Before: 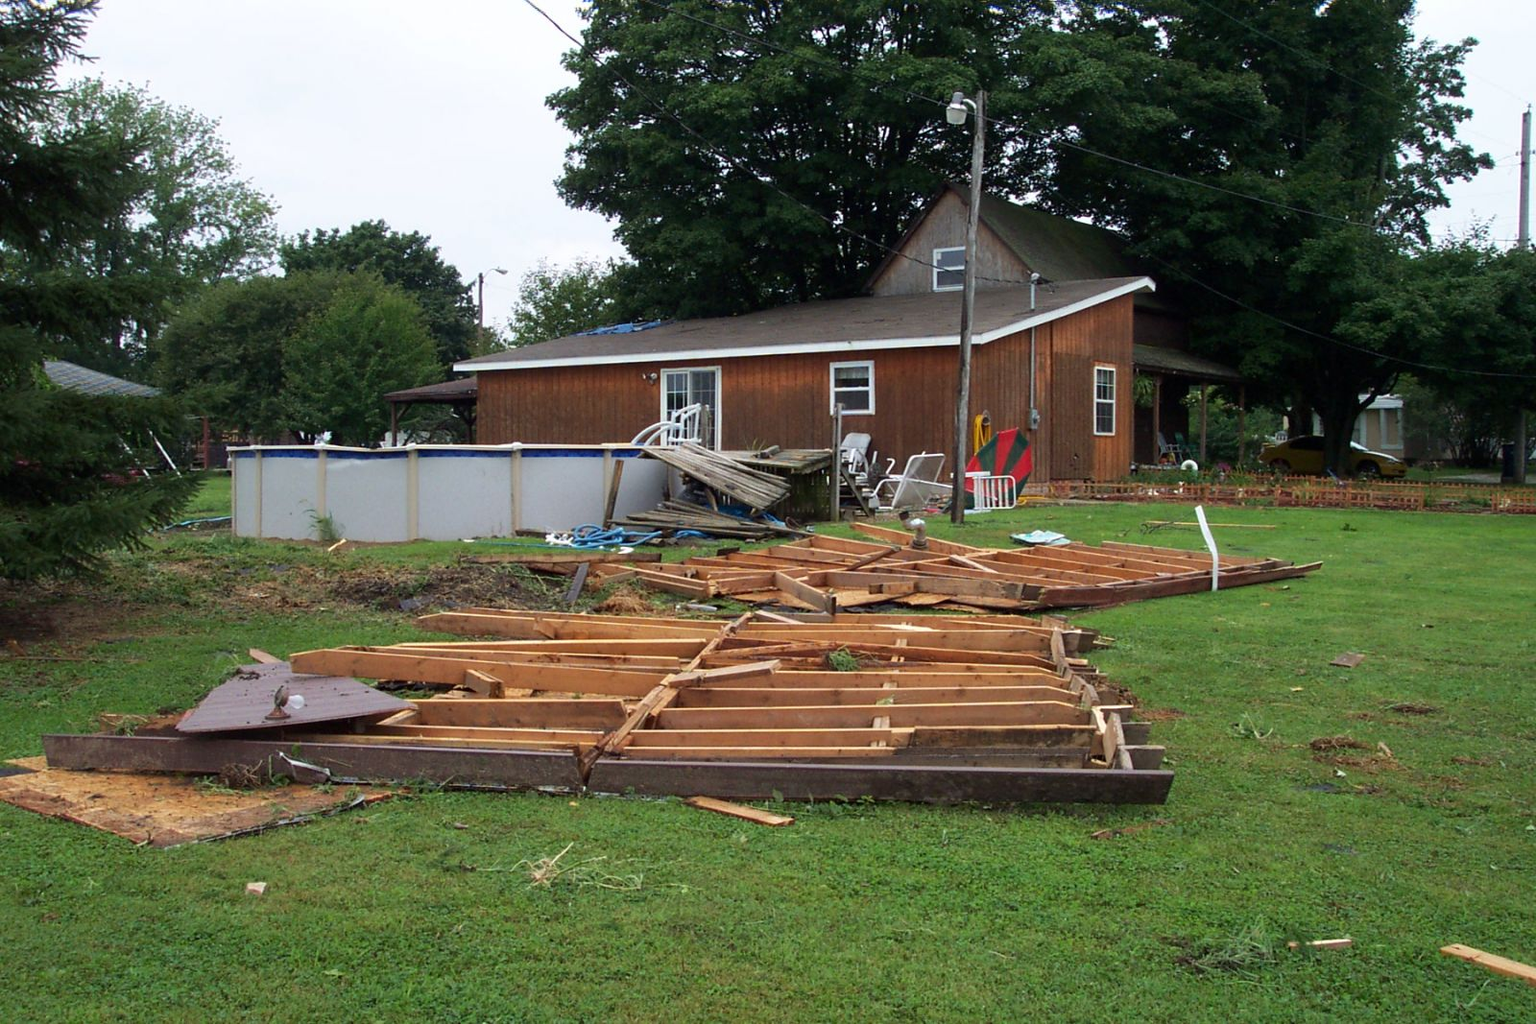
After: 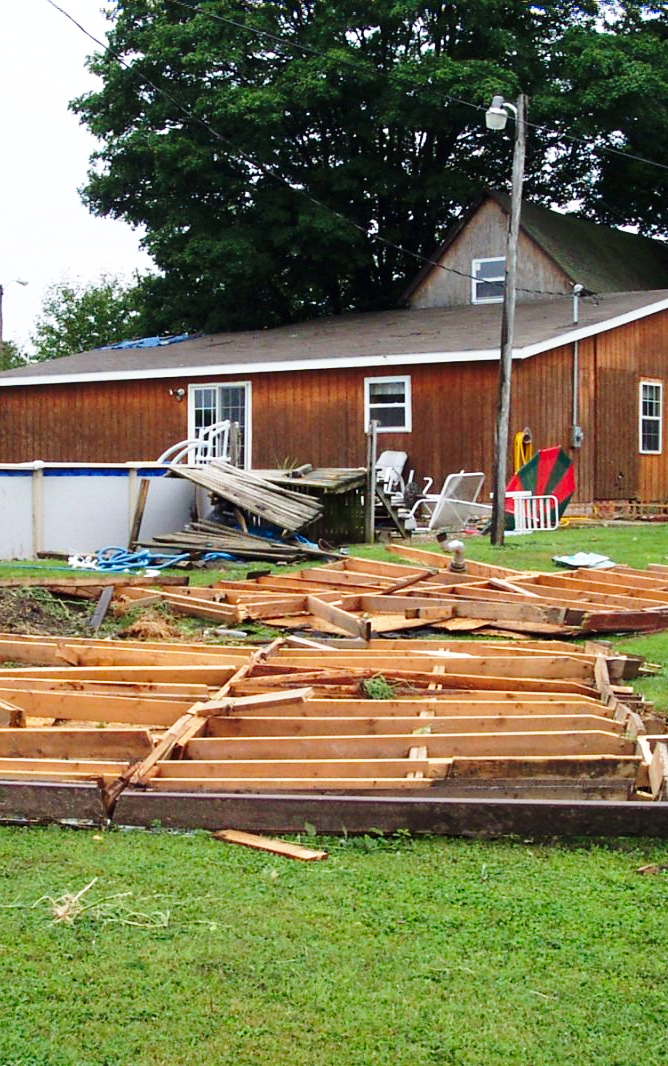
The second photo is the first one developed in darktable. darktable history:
base curve: curves: ch0 [(0, 0) (0.028, 0.03) (0.121, 0.232) (0.46, 0.748) (0.859, 0.968) (1, 1)], preserve colors none
crop: left 31.293%, right 26.897%
contrast equalizer: octaves 7, y [[0.515 ×6], [0.507 ×6], [0.425 ×6], [0 ×6], [0 ×6]], mix 0.167
